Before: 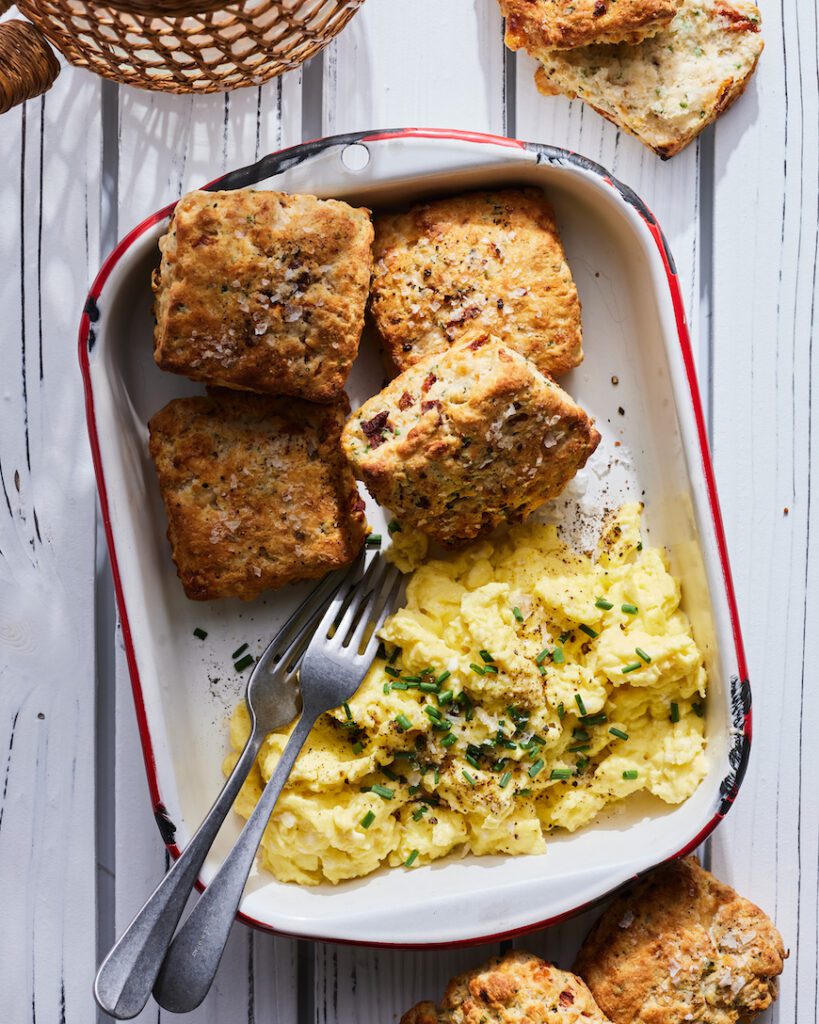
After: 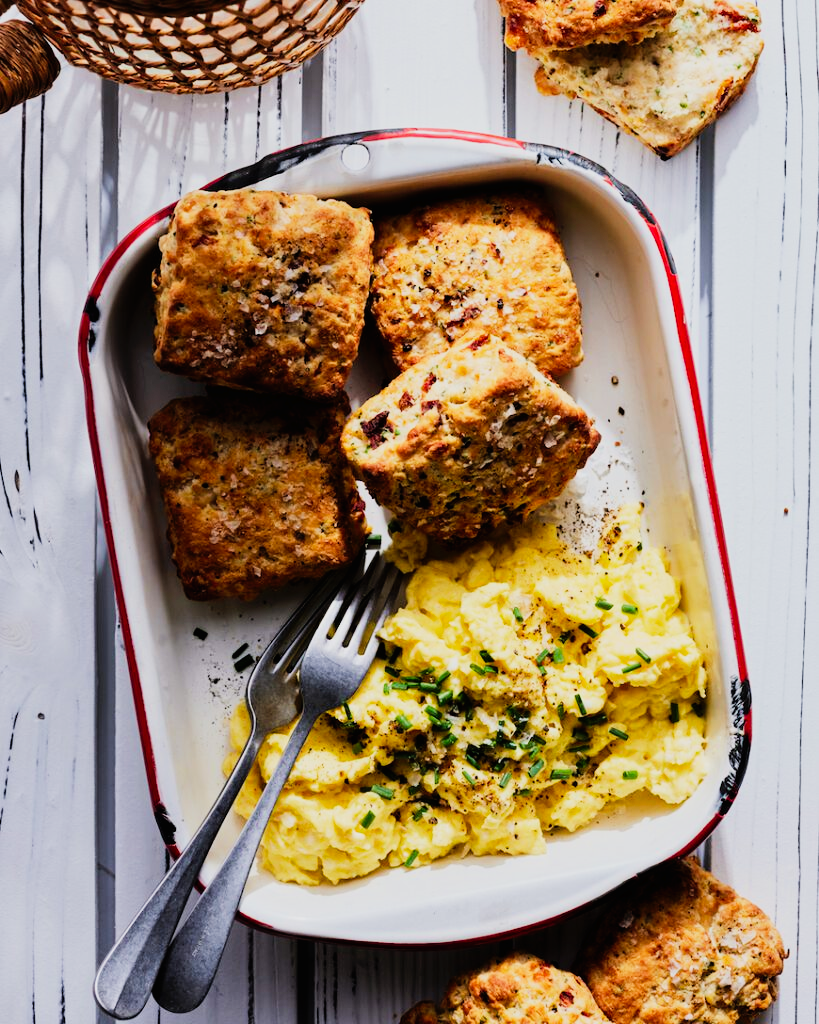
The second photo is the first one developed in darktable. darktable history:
filmic rgb: black relative exposure -7.65 EV, white relative exposure 4.56 EV, hardness 3.61
tone curve: curves: ch0 [(0, 0) (0.003, 0.008) (0.011, 0.008) (0.025, 0.011) (0.044, 0.017) (0.069, 0.026) (0.1, 0.039) (0.136, 0.054) (0.177, 0.093) (0.224, 0.15) (0.277, 0.21) (0.335, 0.285) (0.399, 0.366) (0.468, 0.462) (0.543, 0.564) (0.623, 0.679) (0.709, 0.79) (0.801, 0.883) (0.898, 0.95) (1, 1)], preserve colors none
